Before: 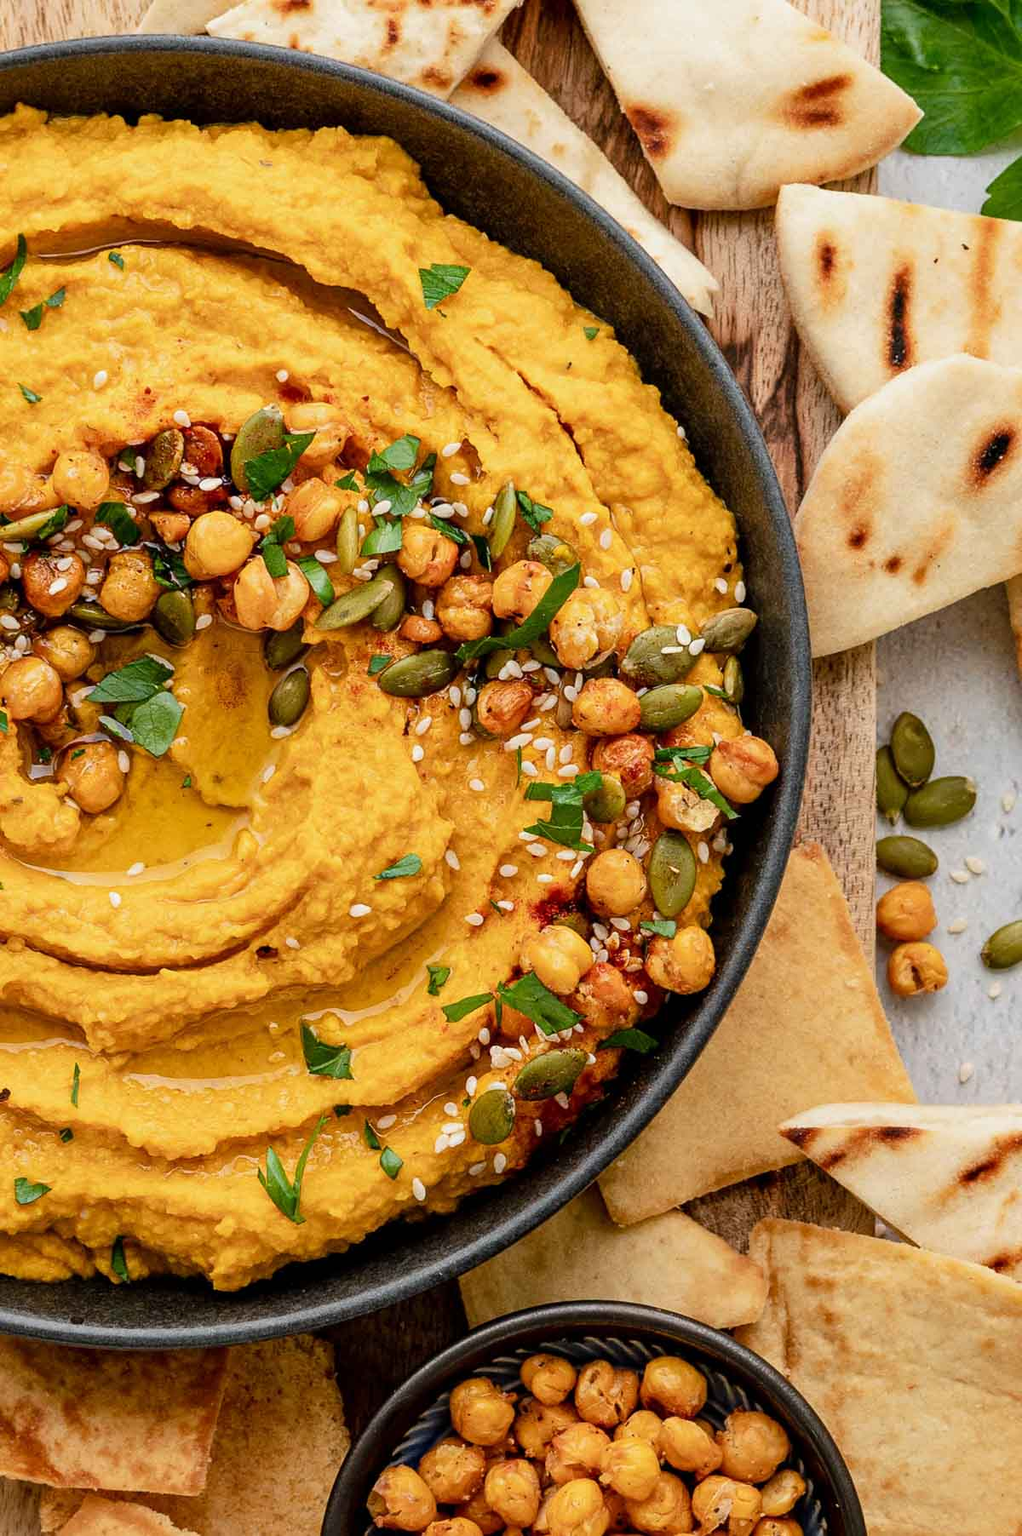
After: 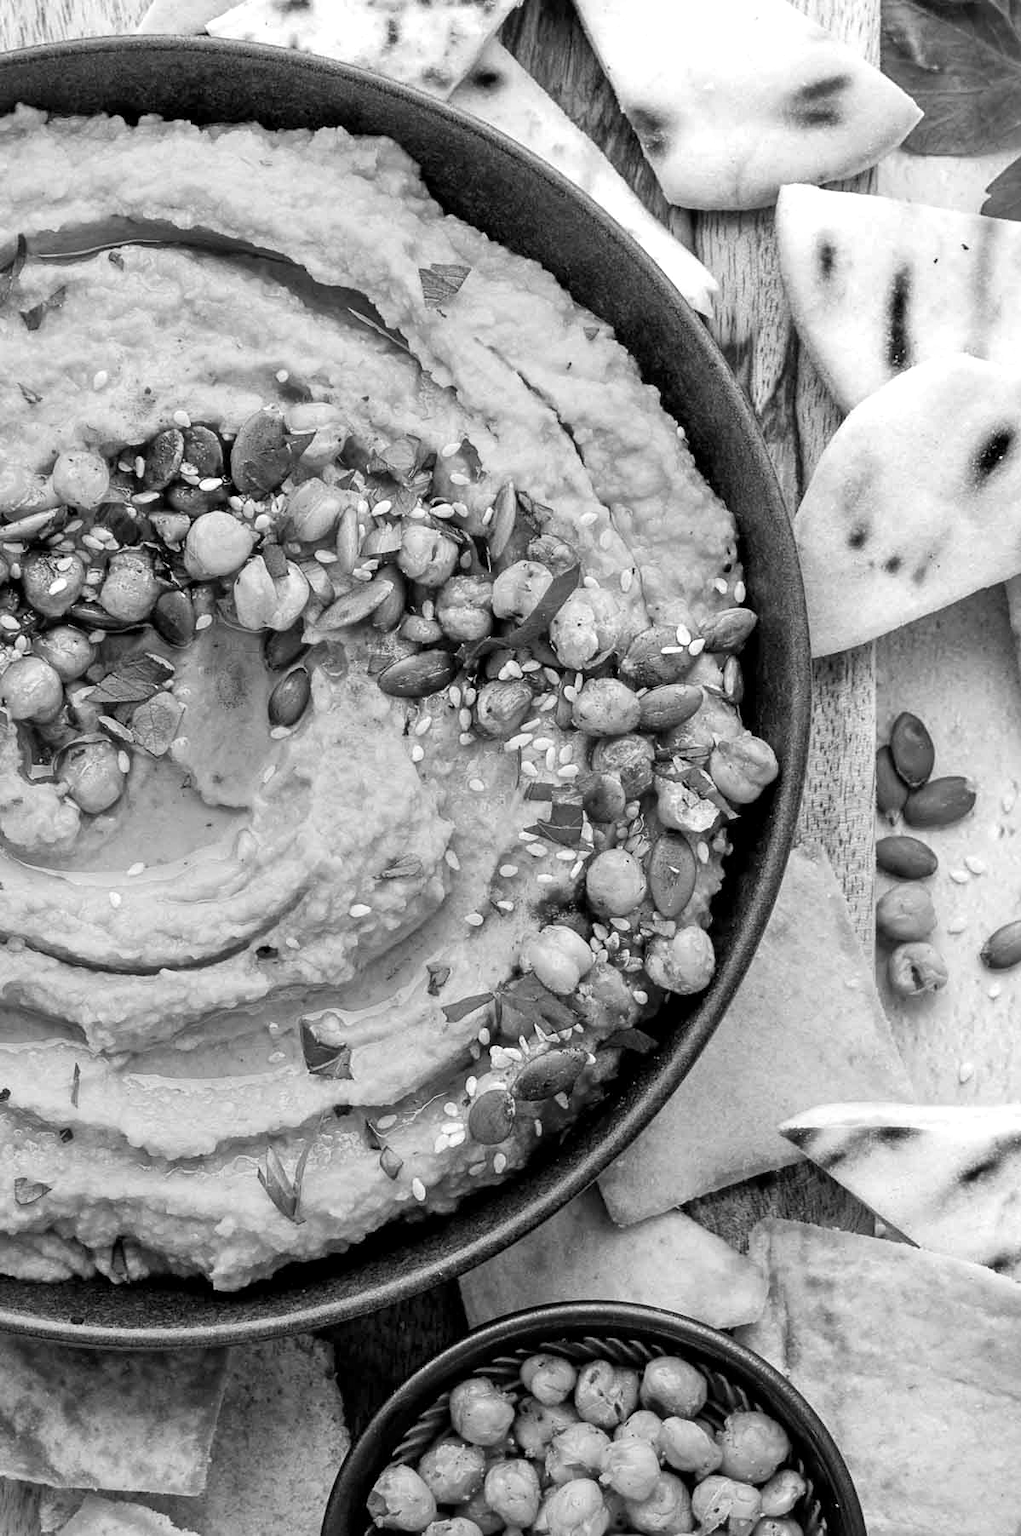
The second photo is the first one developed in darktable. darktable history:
exposure: black level correction 0.001, exposure 0.5 EV, compensate exposure bias true, compensate highlight preservation false
monochrome: a -4.13, b 5.16, size 1
